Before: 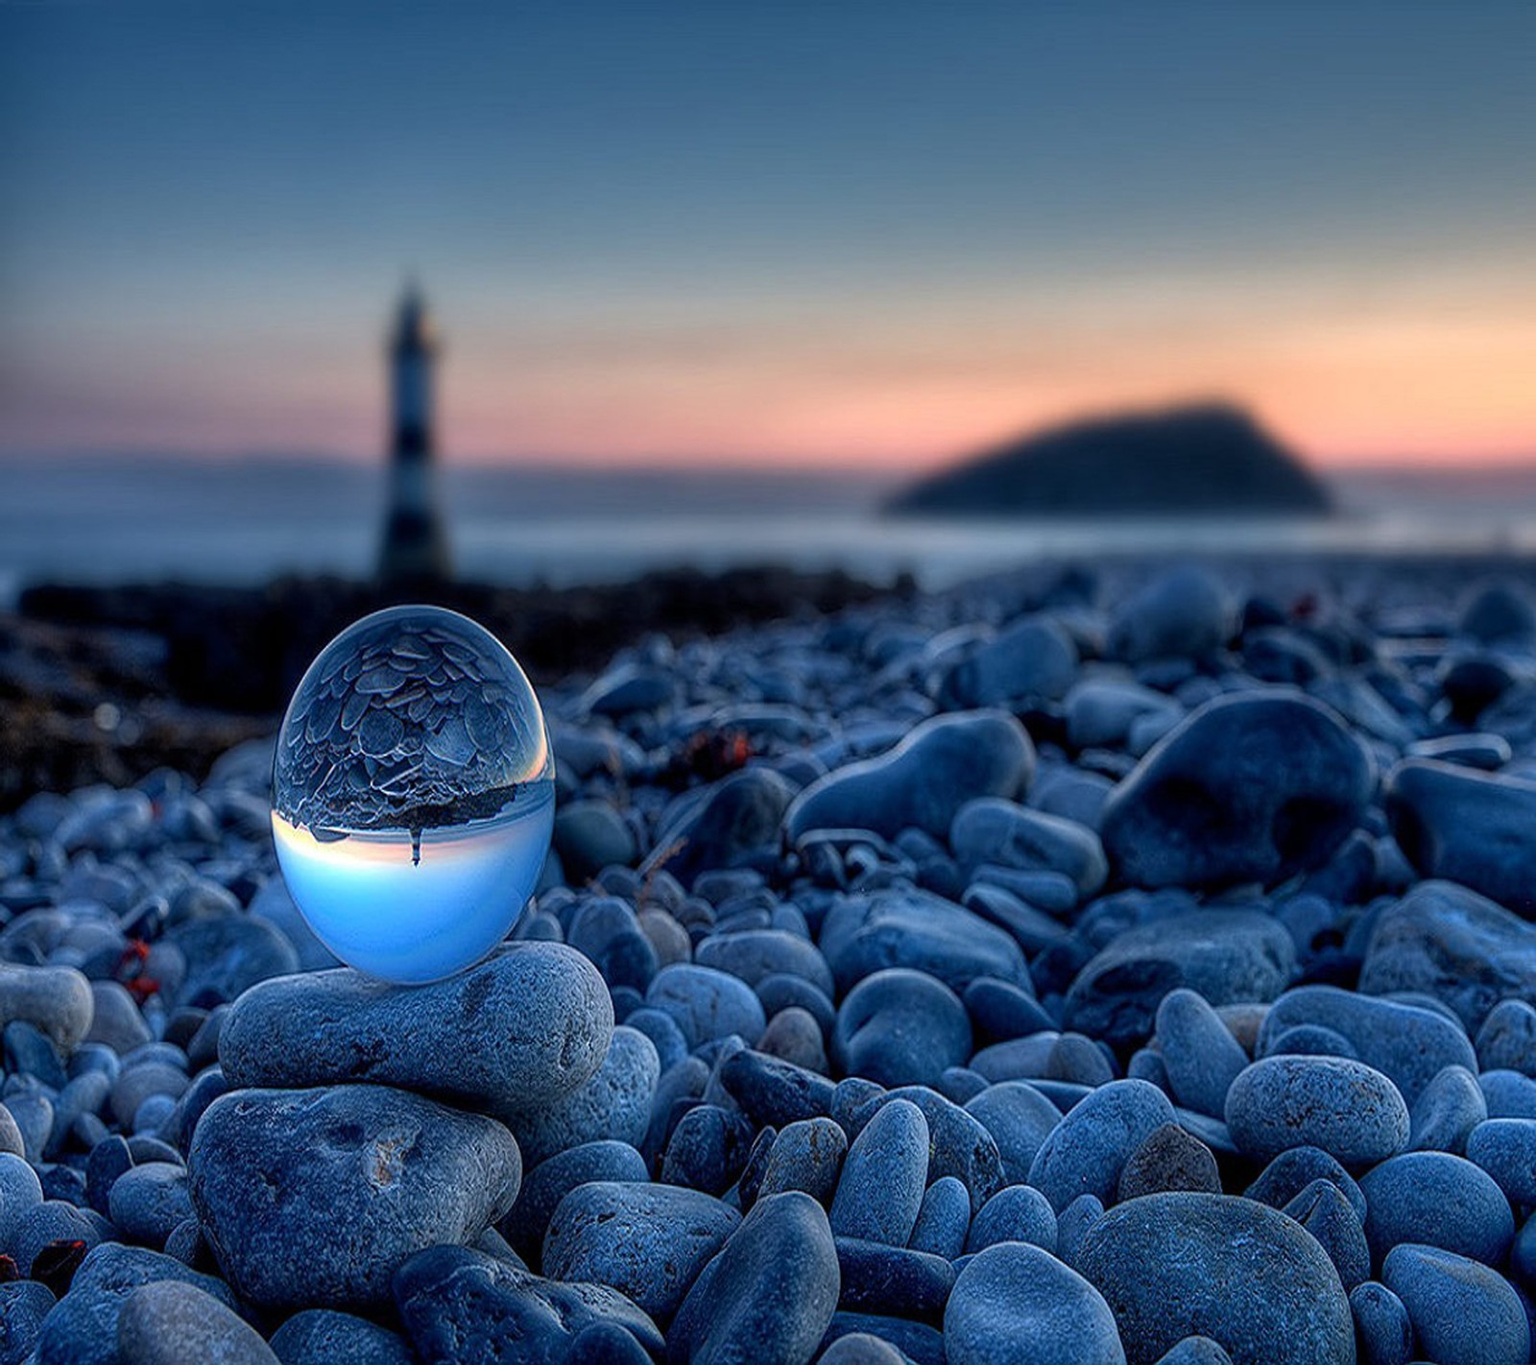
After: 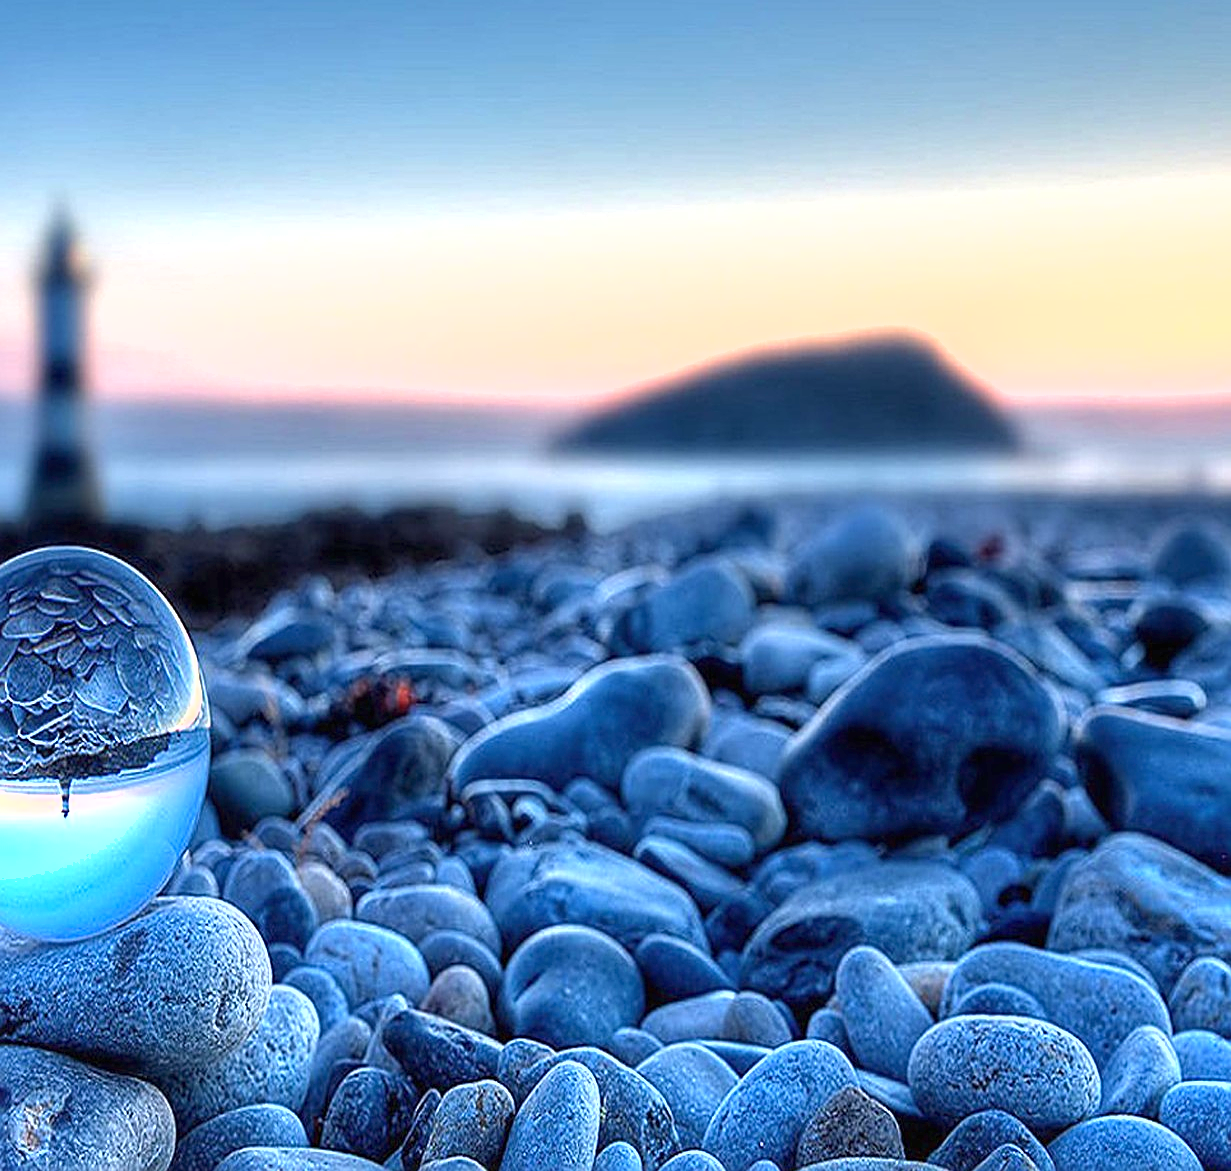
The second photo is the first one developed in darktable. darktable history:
crop: left 23.051%, top 5.918%, bottom 11.711%
exposure: black level correction 0, exposure 1.471 EV, compensate highlight preservation false
sharpen: on, module defaults
shadows and highlights: shadows 25.39, highlights -25.81
